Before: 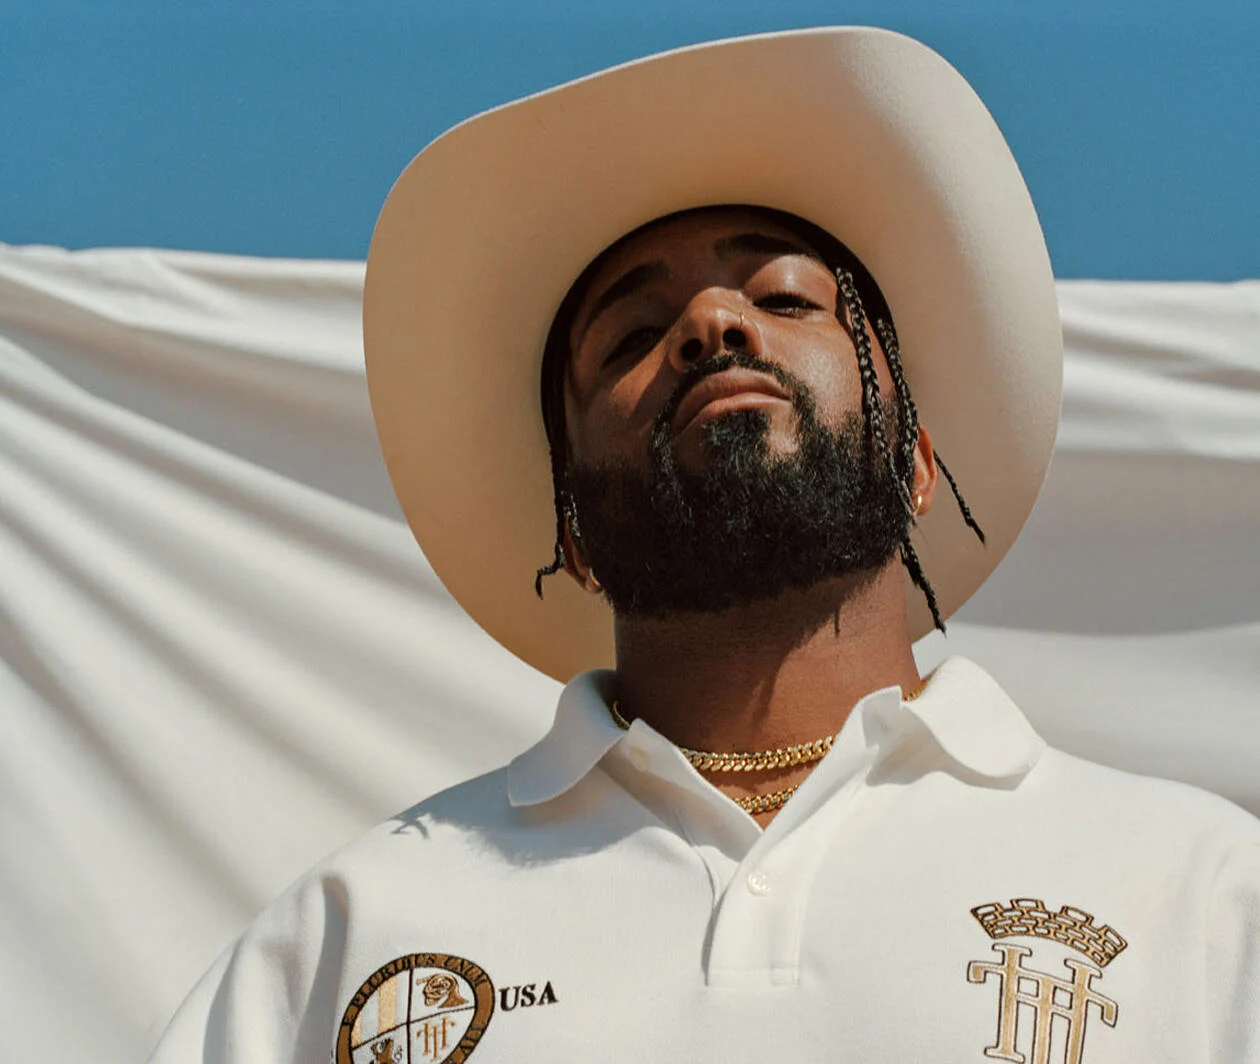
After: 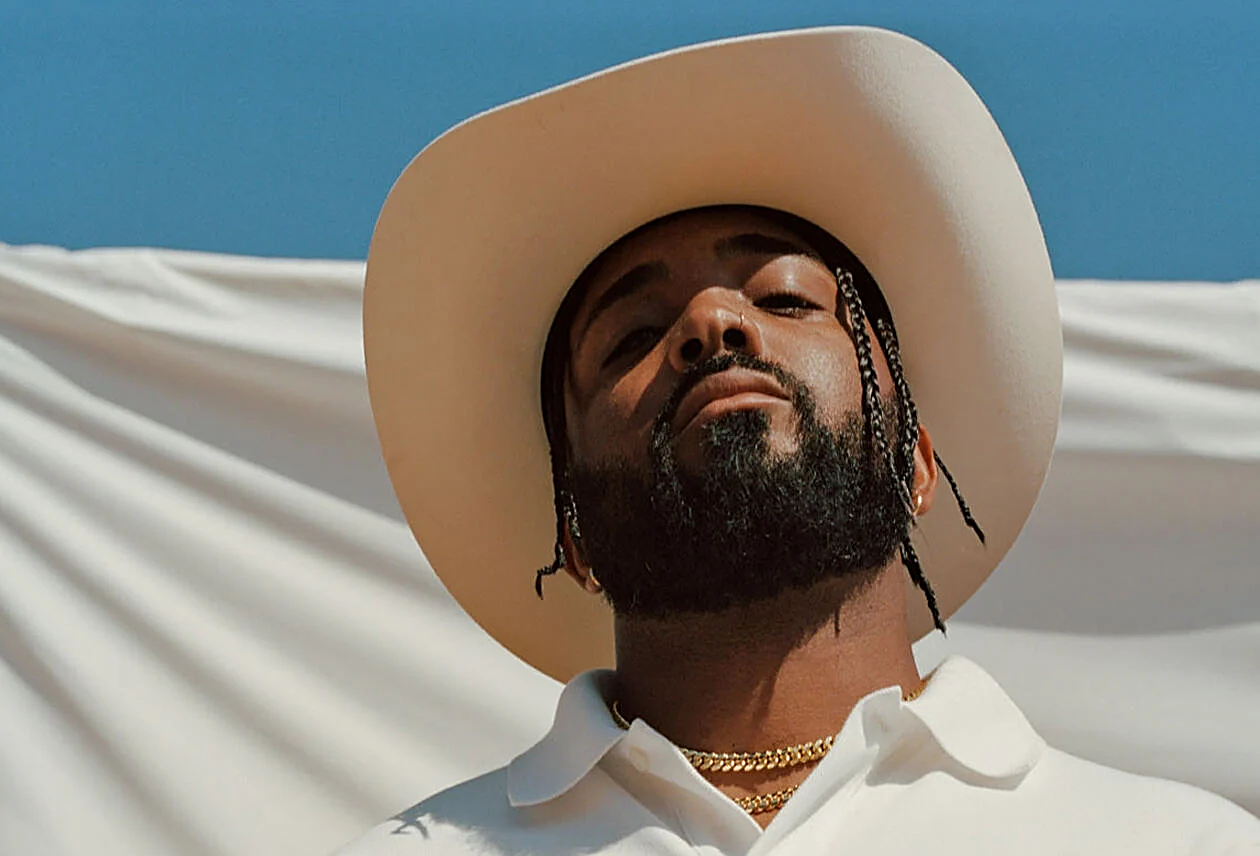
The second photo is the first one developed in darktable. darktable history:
sharpen: on, module defaults
crop: bottom 19.544%
